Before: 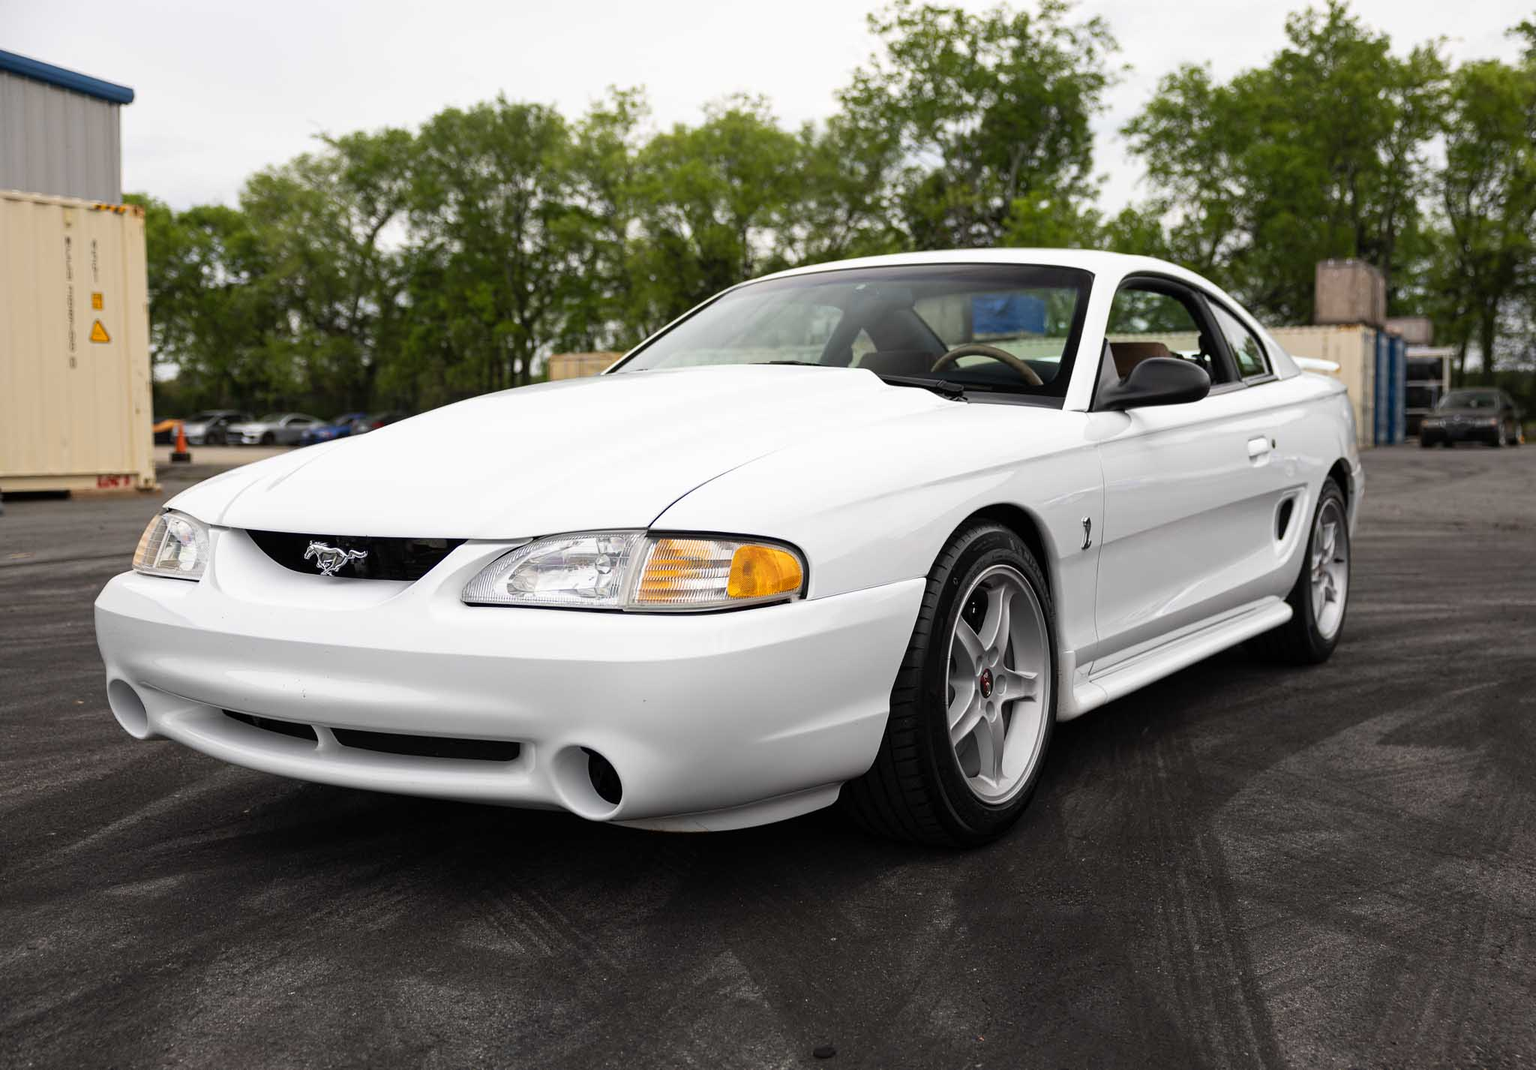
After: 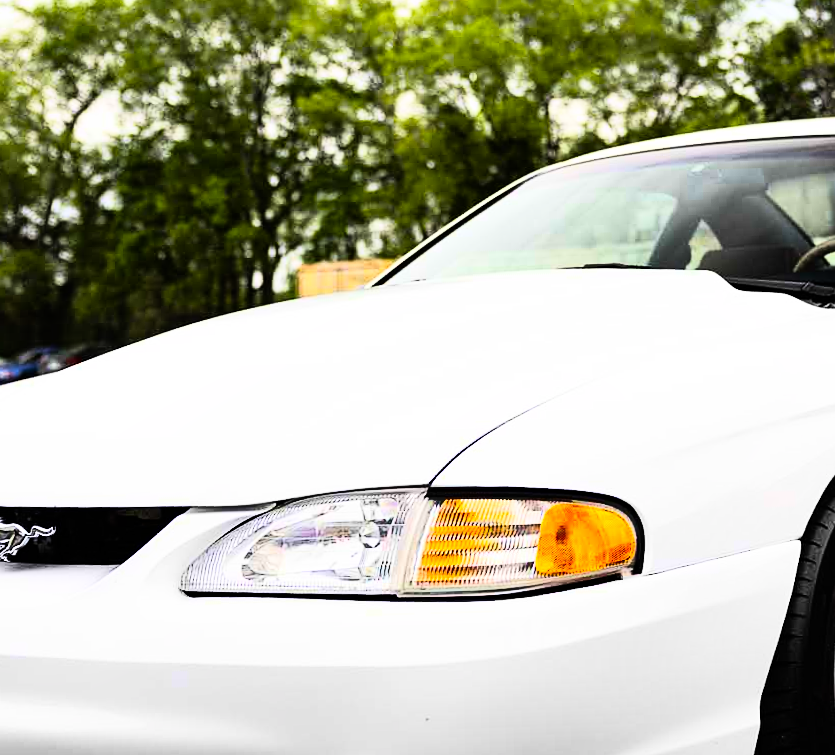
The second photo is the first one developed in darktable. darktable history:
rotate and perspective: rotation -1.68°, lens shift (vertical) -0.146, crop left 0.049, crop right 0.912, crop top 0.032, crop bottom 0.96
sharpen: amount 0.2
shadows and highlights: shadows 30.63, highlights -63.22, shadows color adjustment 98%, highlights color adjustment 58.61%, soften with gaussian
crop: left 20.248%, top 10.86%, right 35.675%, bottom 34.321%
rgb curve: curves: ch0 [(0, 0) (0.21, 0.15) (0.24, 0.21) (0.5, 0.75) (0.75, 0.96) (0.89, 0.99) (1, 1)]; ch1 [(0, 0.02) (0.21, 0.13) (0.25, 0.2) (0.5, 0.67) (0.75, 0.9) (0.89, 0.97) (1, 1)]; ch2 [(0, 0.02) (0.21, 0.13) (0.25, 0.2) (0.5, 0.67) (0.75, 0.9) (0.89, 0.97) (1, 1)], compensate middle gray true
color balance rgb: perceptual saturation grading › global saturation 20%, global vibrance 20%
